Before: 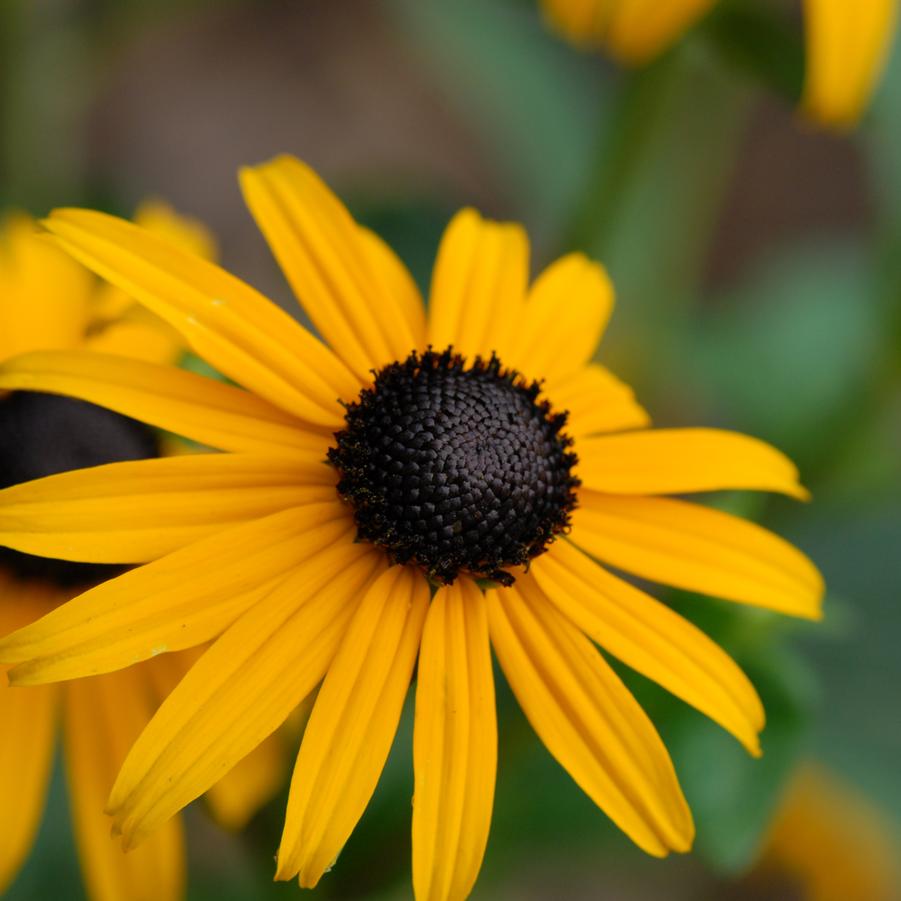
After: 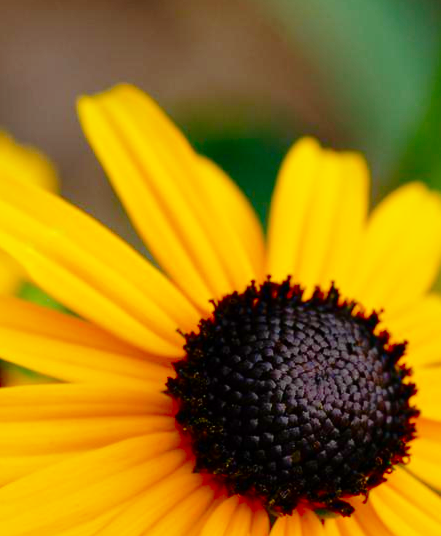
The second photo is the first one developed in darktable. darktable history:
base curve: curves: ch0 [(0, 0) (0.028, 0.03) (0.121, 0.232) (0.46, 0.748) (0.859, 0.968) (1, 1)], preserve colors none
crop: left 17.919%, top 7.788%, right 33.062%, bottom 32.643%
shadows and highlights: on, module defaults
contrast brightness saturation: contrast 0.122, brightness -0.12, saturation 0.199
